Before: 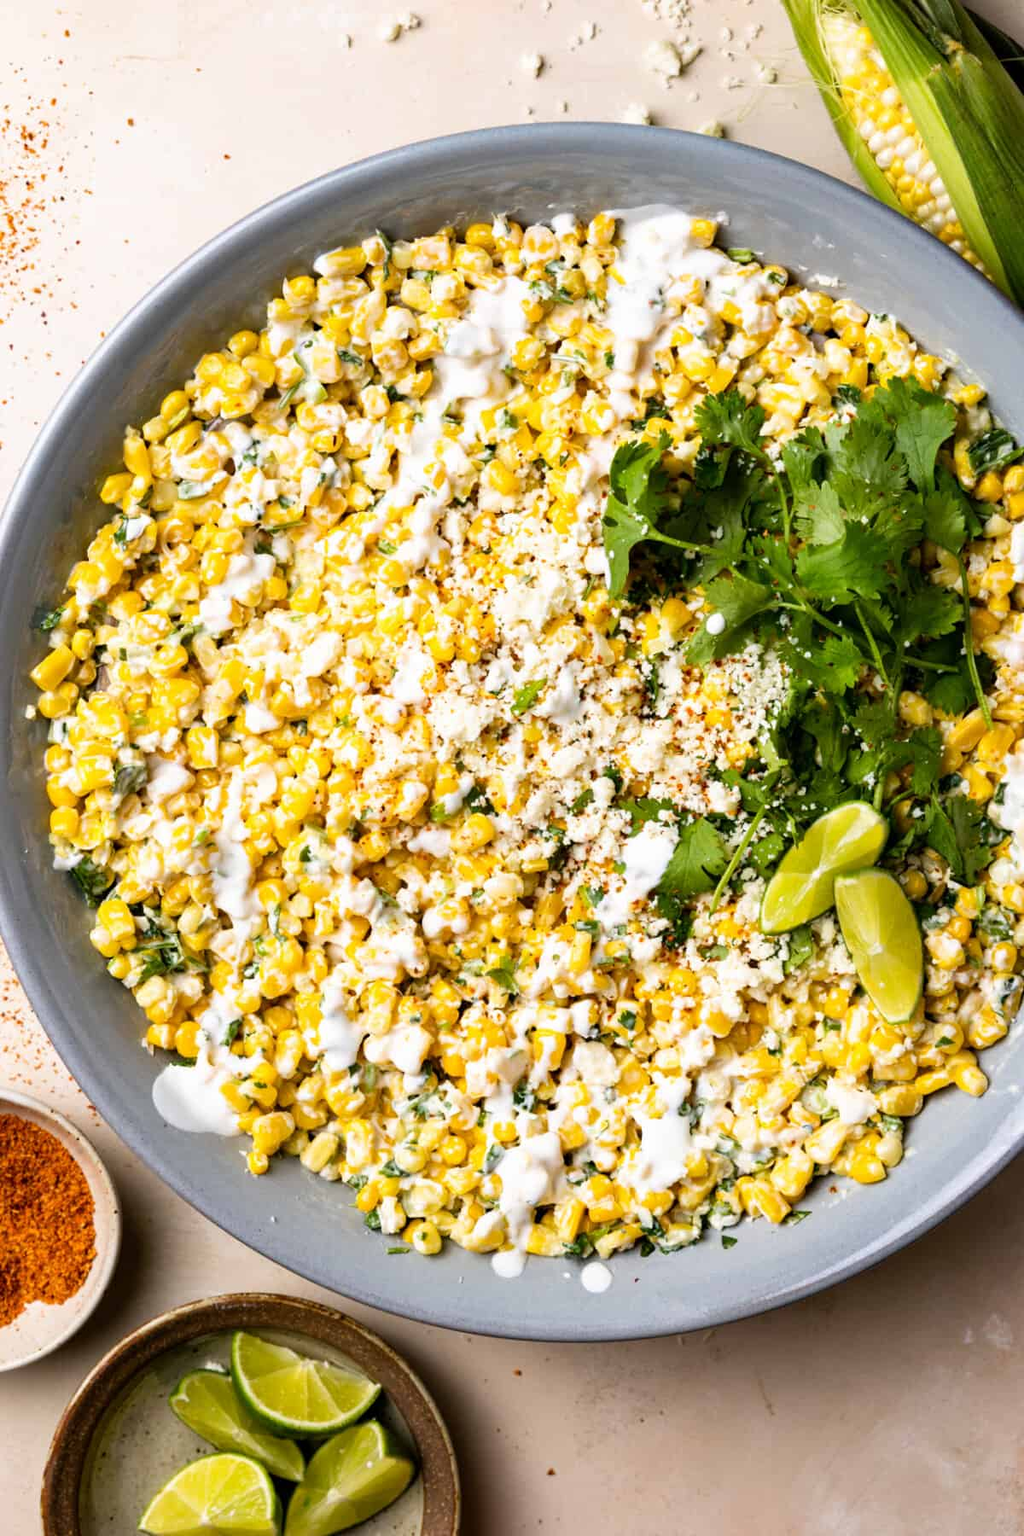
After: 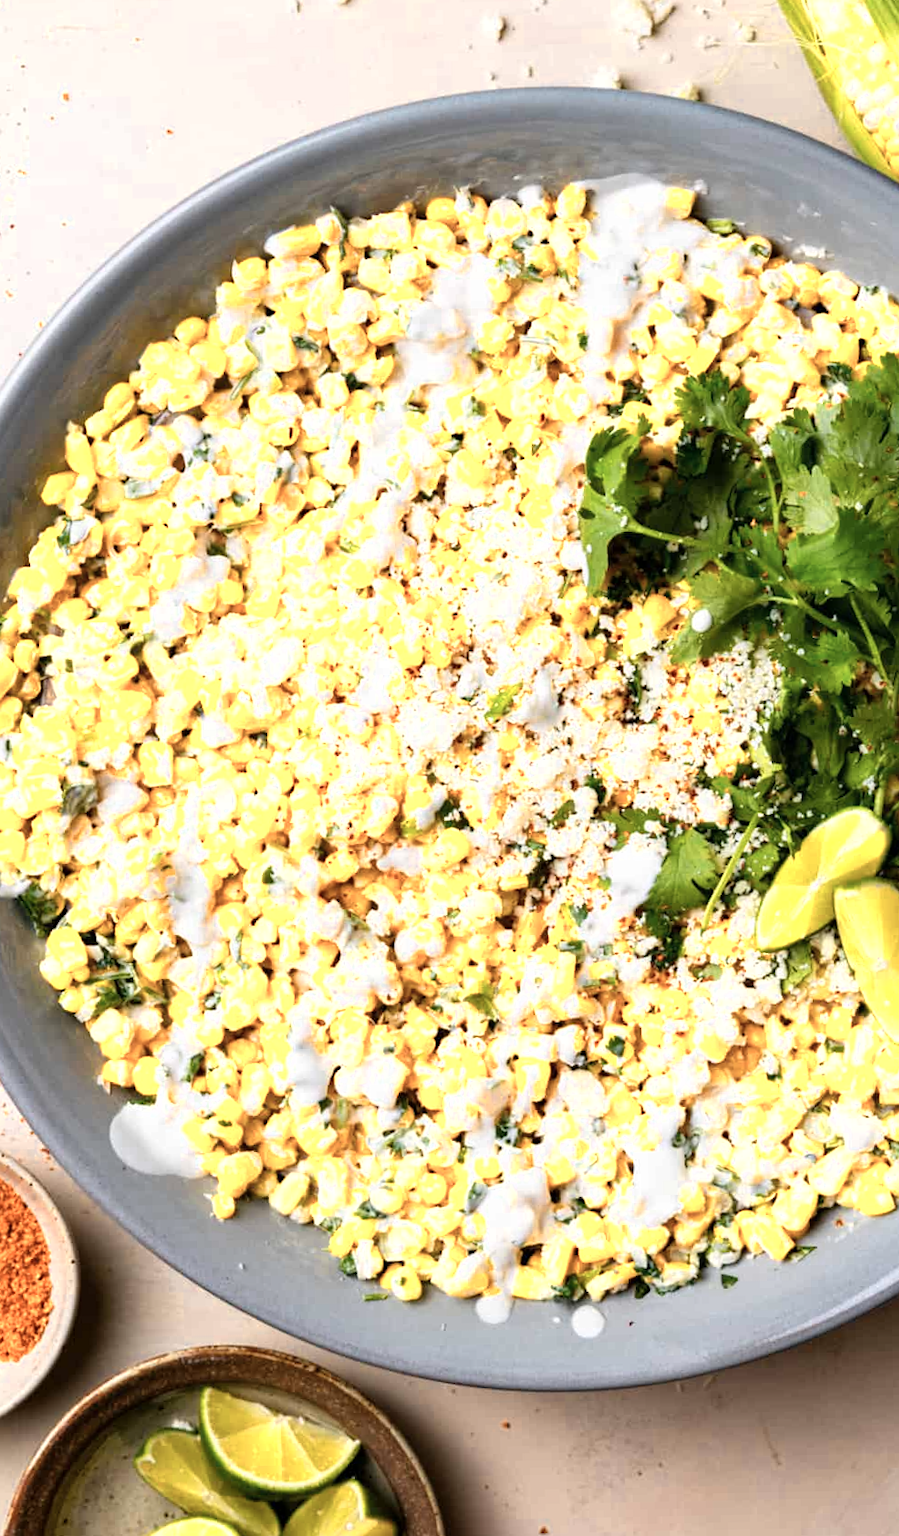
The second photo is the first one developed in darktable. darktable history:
color zones: curves: ch0 [(0.018, 0.548) (0.224, 0.64) (0.425, 0.447) (0.675, 0.575) (0.732, 0.579)]; ch1 [(0.066, 0.487) (0.25, 0.5) (0.404, 0.43) (0.75, 0.421) (0.956, 0.421)]; ch2 [(0.044, 0.561) (0.215, 0.465) (0.399, 0.544) (0.465, 0.548) (0.614, 0.447) (0.724, 0.43) (0.882, 0.623) (0.956, 0.632)]
crop and rotate: angle 1.13°, left 4.264%, top 1.188%, right 11.077%, bottom 2.457%
